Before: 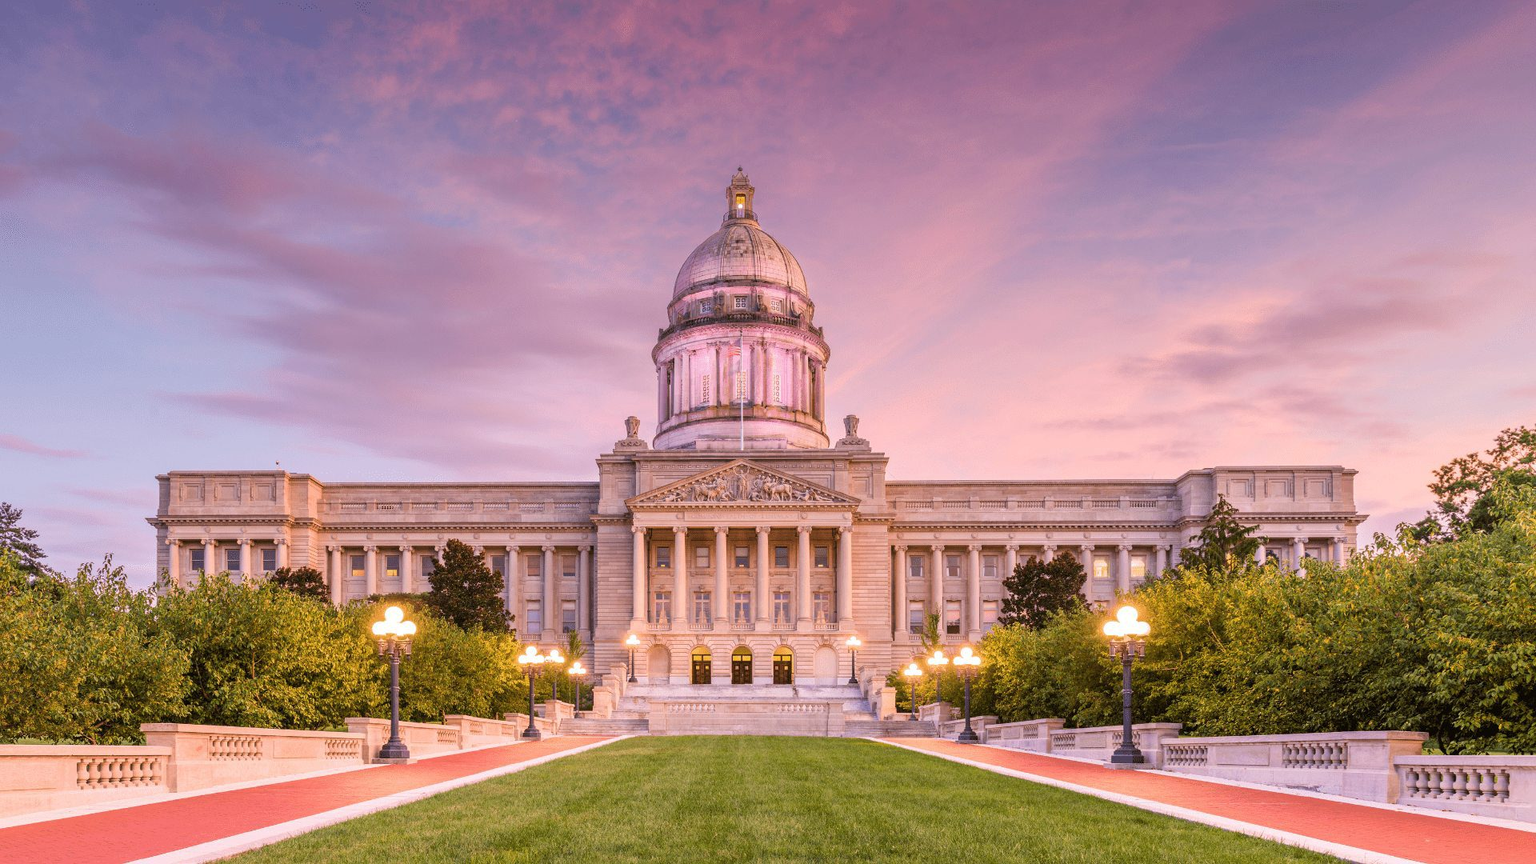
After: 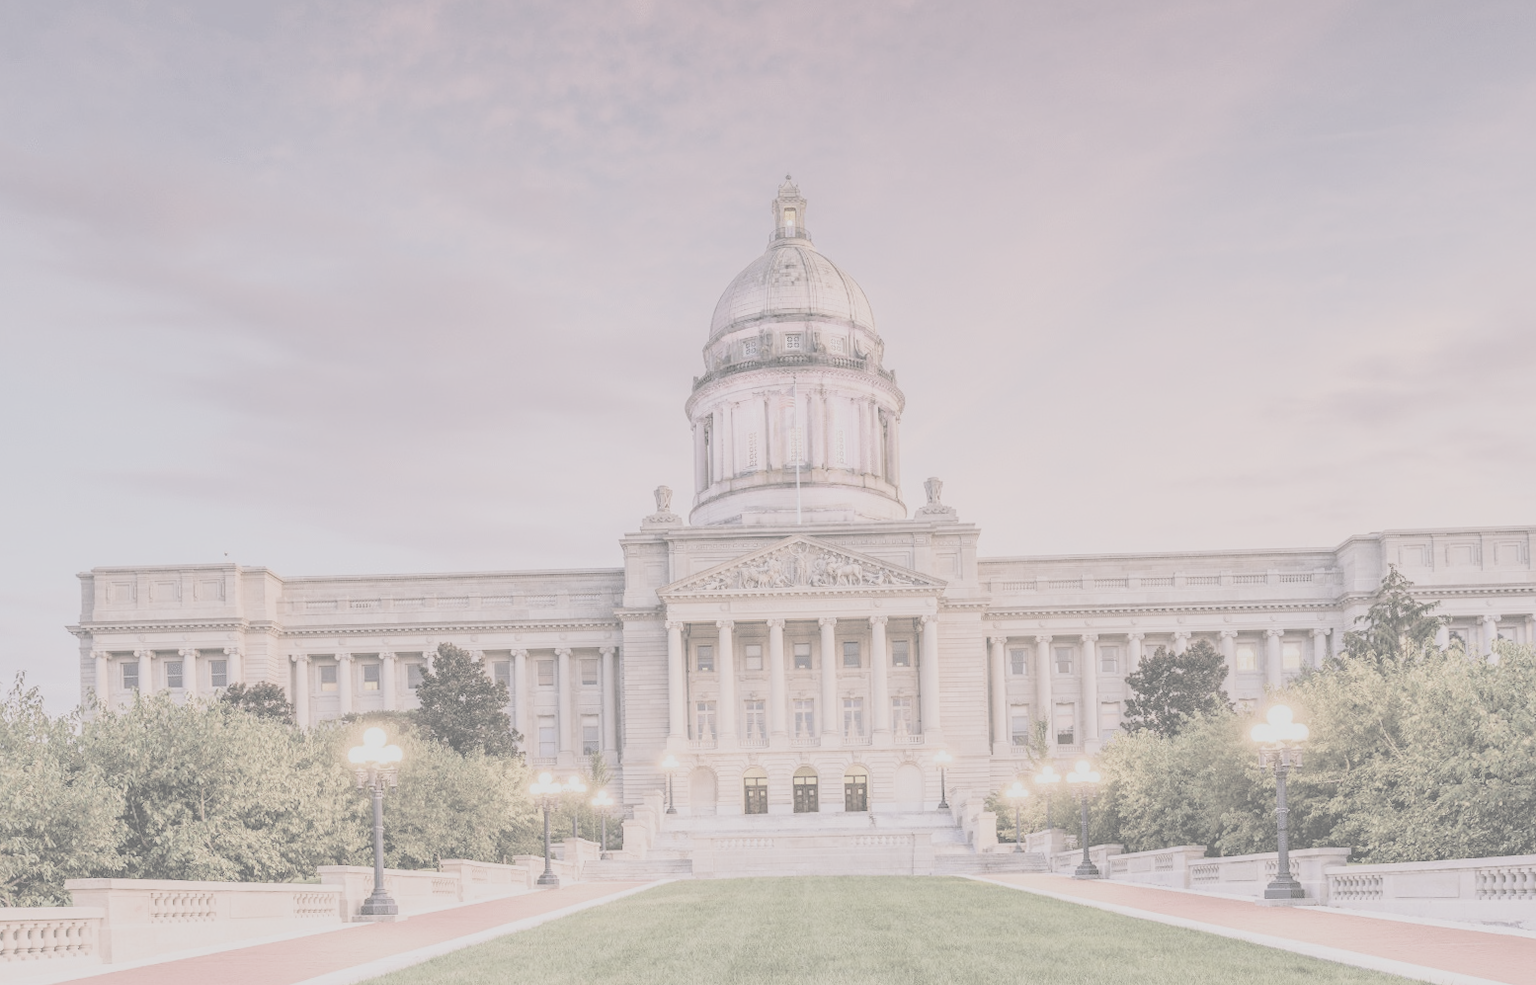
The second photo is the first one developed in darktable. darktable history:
contrast brightness saturation: contrast -0.339, brightness 0.742, saturation -0.794
crop and rotate: angle 1.4°, left 4.319%, top 1.105%, right 11.169%, bottom 2.434%
local contrast: highlights 102%, shadows 101%, detail 119%, midtone range 0.2
filmic rgb: black relative exposure -7.65 EV, white relative exposure 4.56 EV, hardness 3.61, contrast 1.05, color science v5 (2021), iterations of high-quality reconstruction 10, contrast in shadows safe, contrast in highlights safe
